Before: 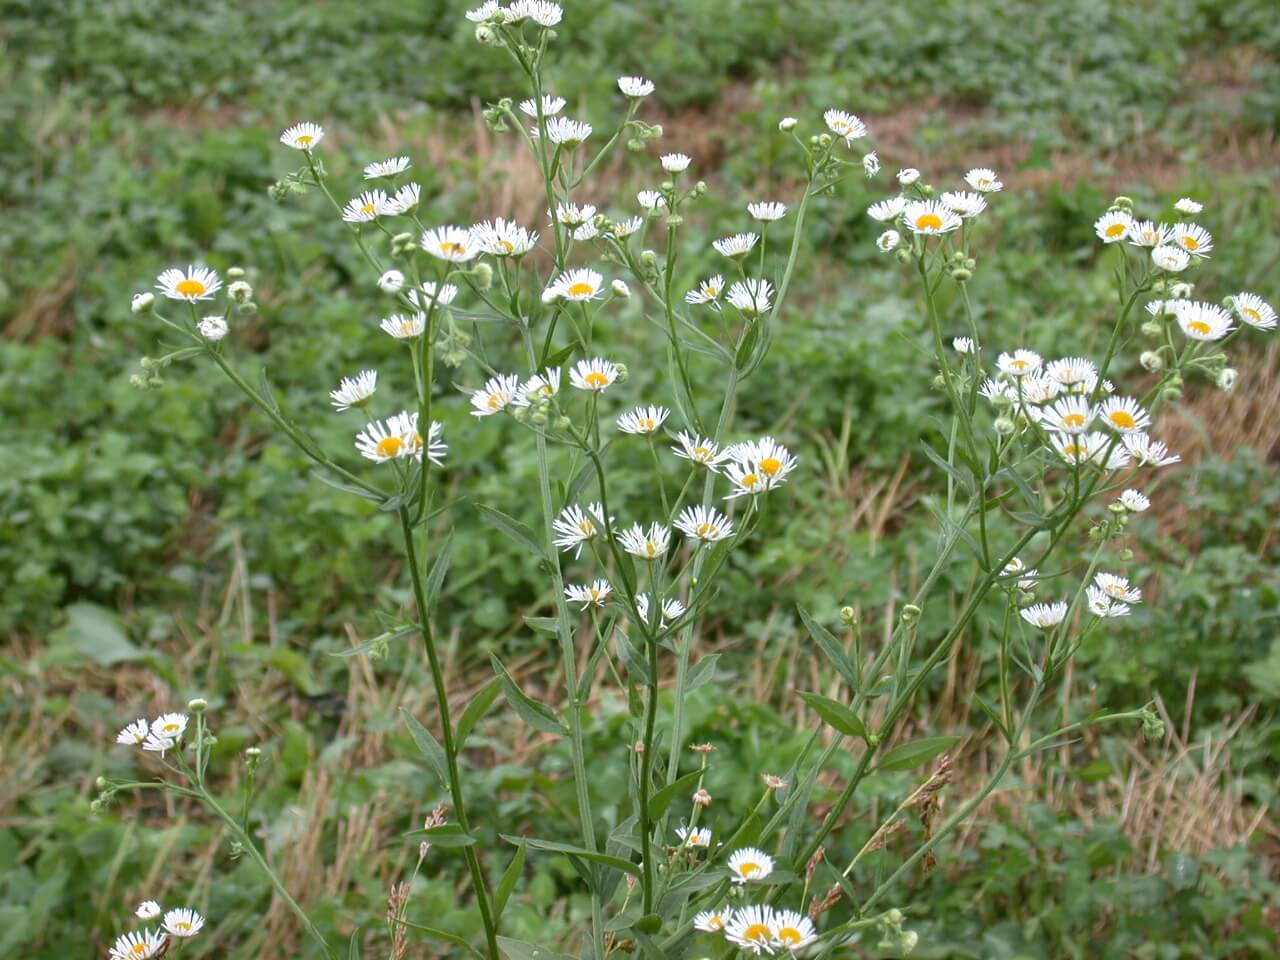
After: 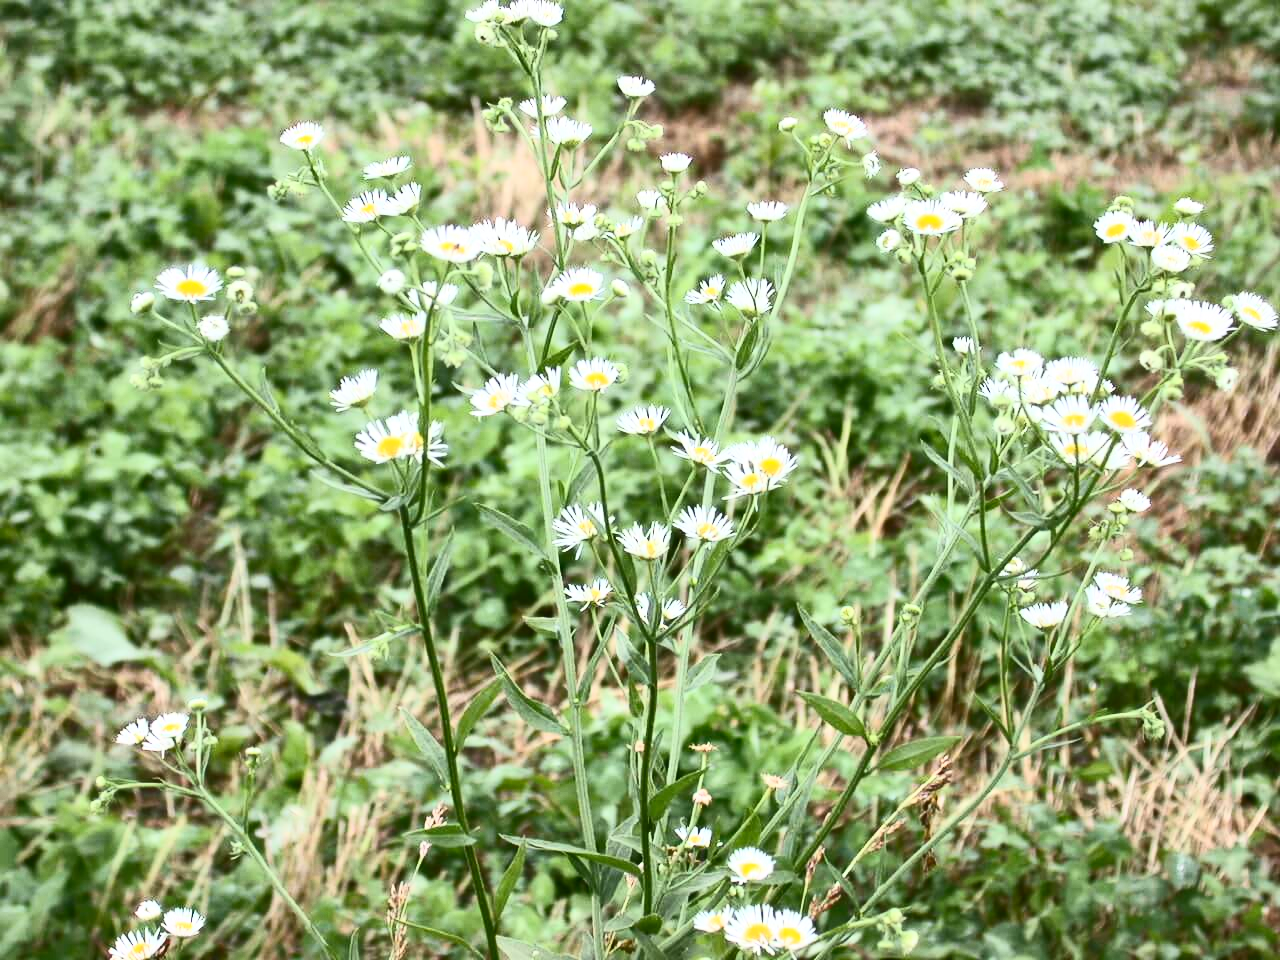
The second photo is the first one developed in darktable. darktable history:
contrast brightness saturation: contrast 0.629, brightness 0.348, saturation 0.145
